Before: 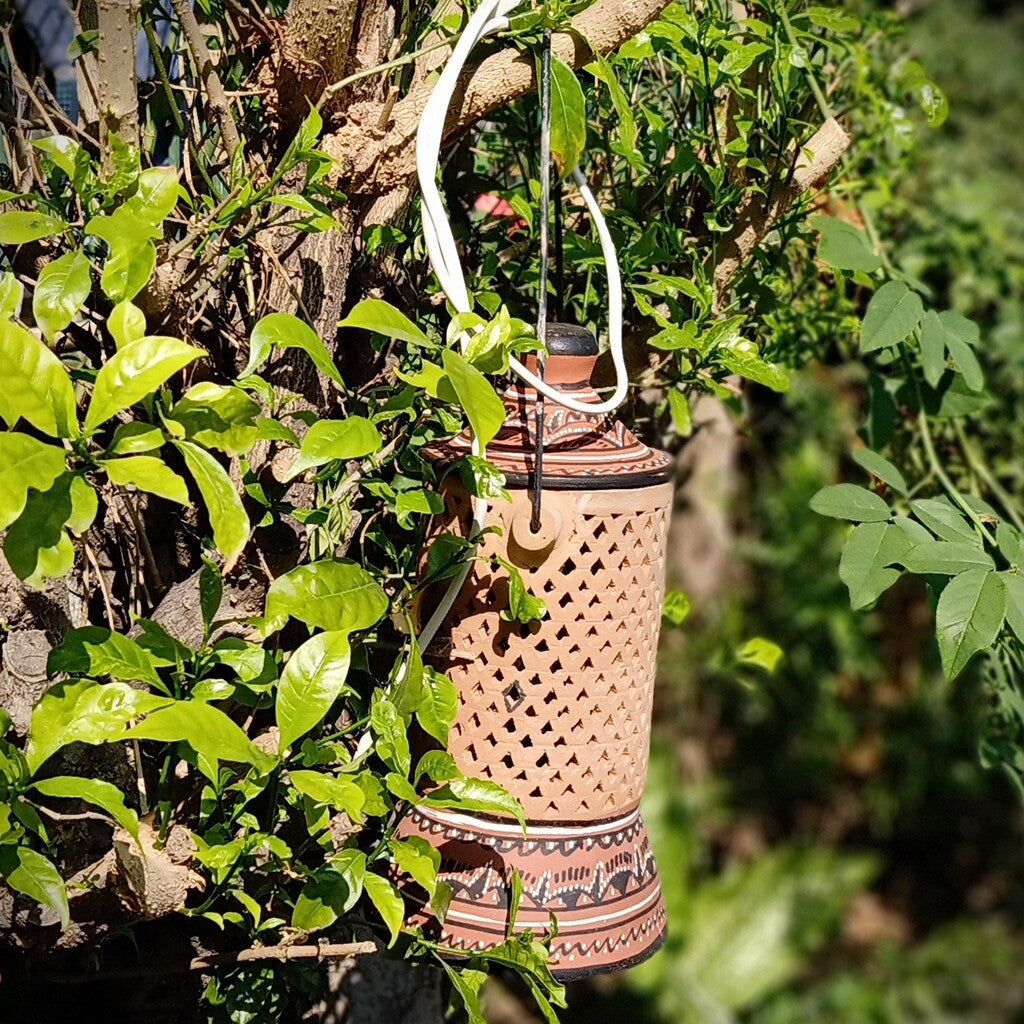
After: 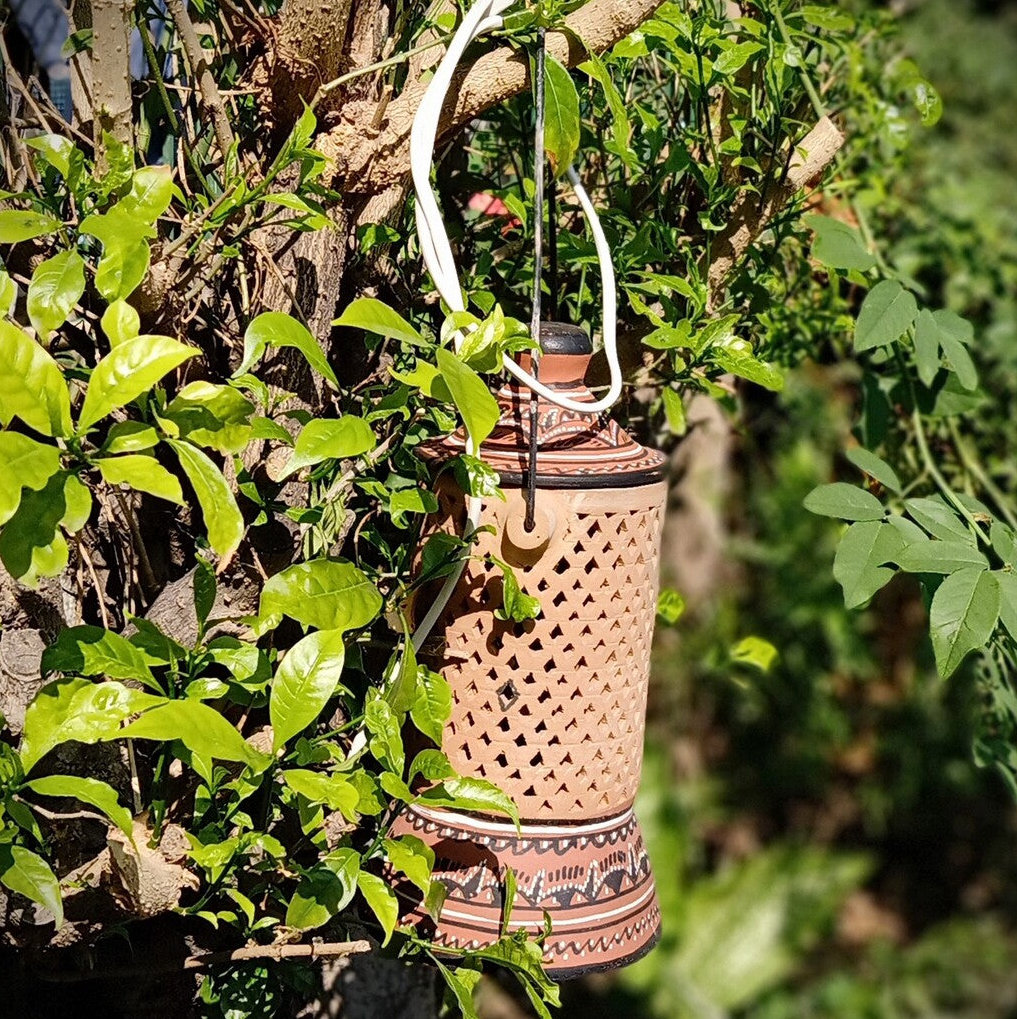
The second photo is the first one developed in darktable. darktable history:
shadows and highlights: shadows 29.61, highlights -30.47, low approximation 0.01, soften with gaussian
crop and rotate: left 0.614%, top 0.179%, bottom 0.309%
